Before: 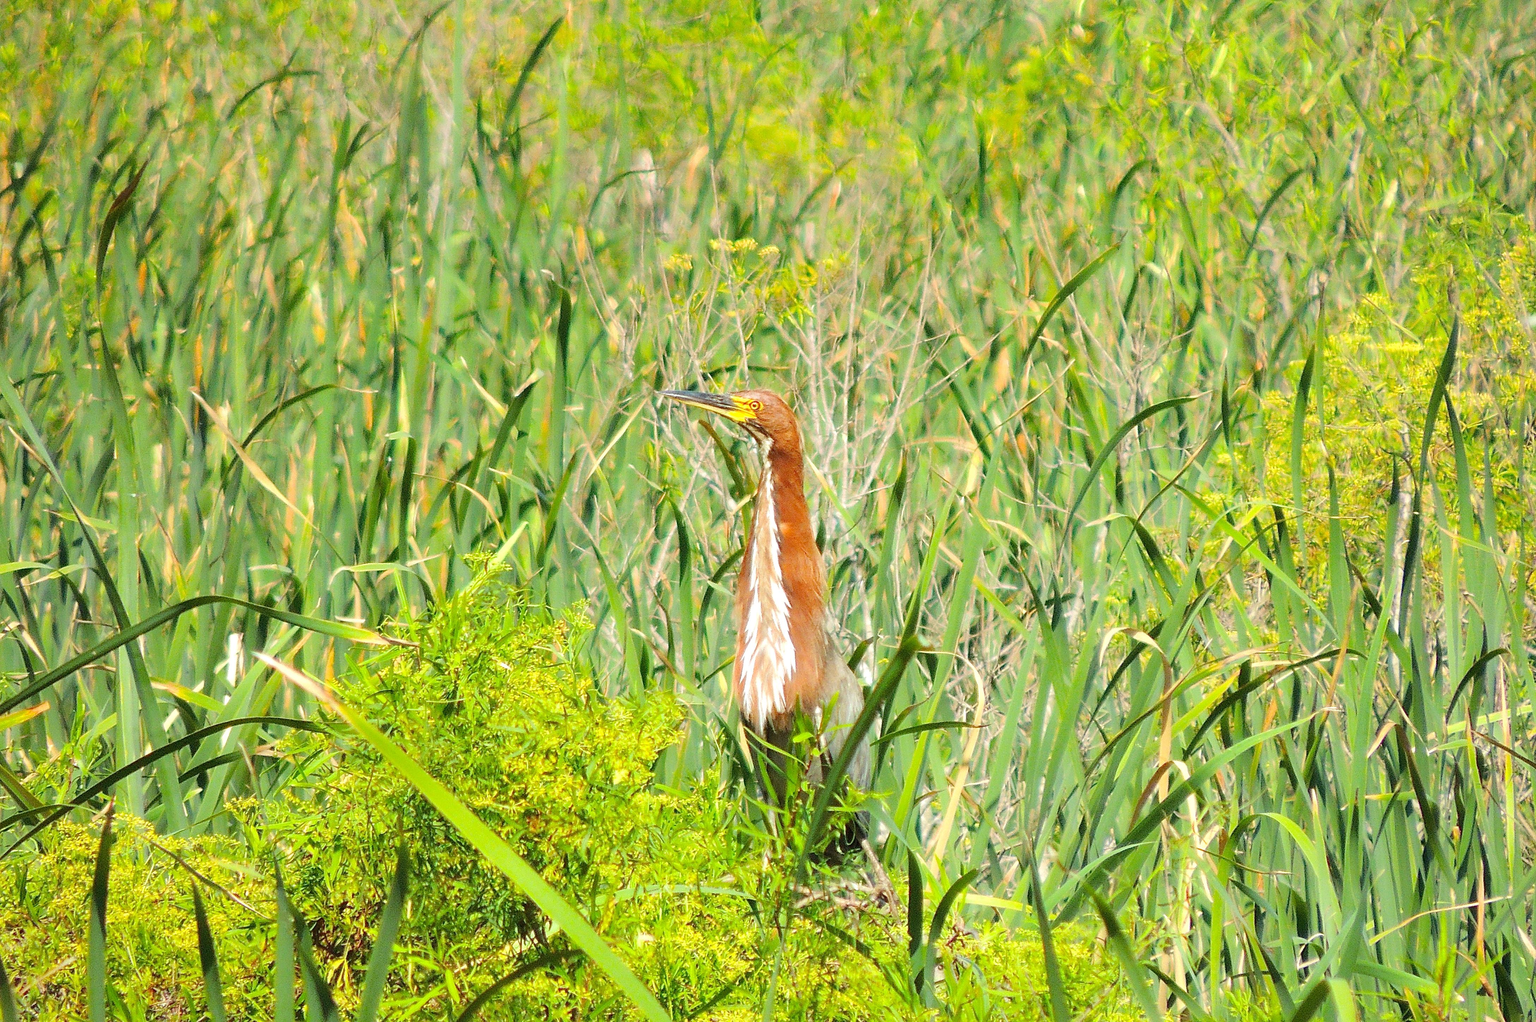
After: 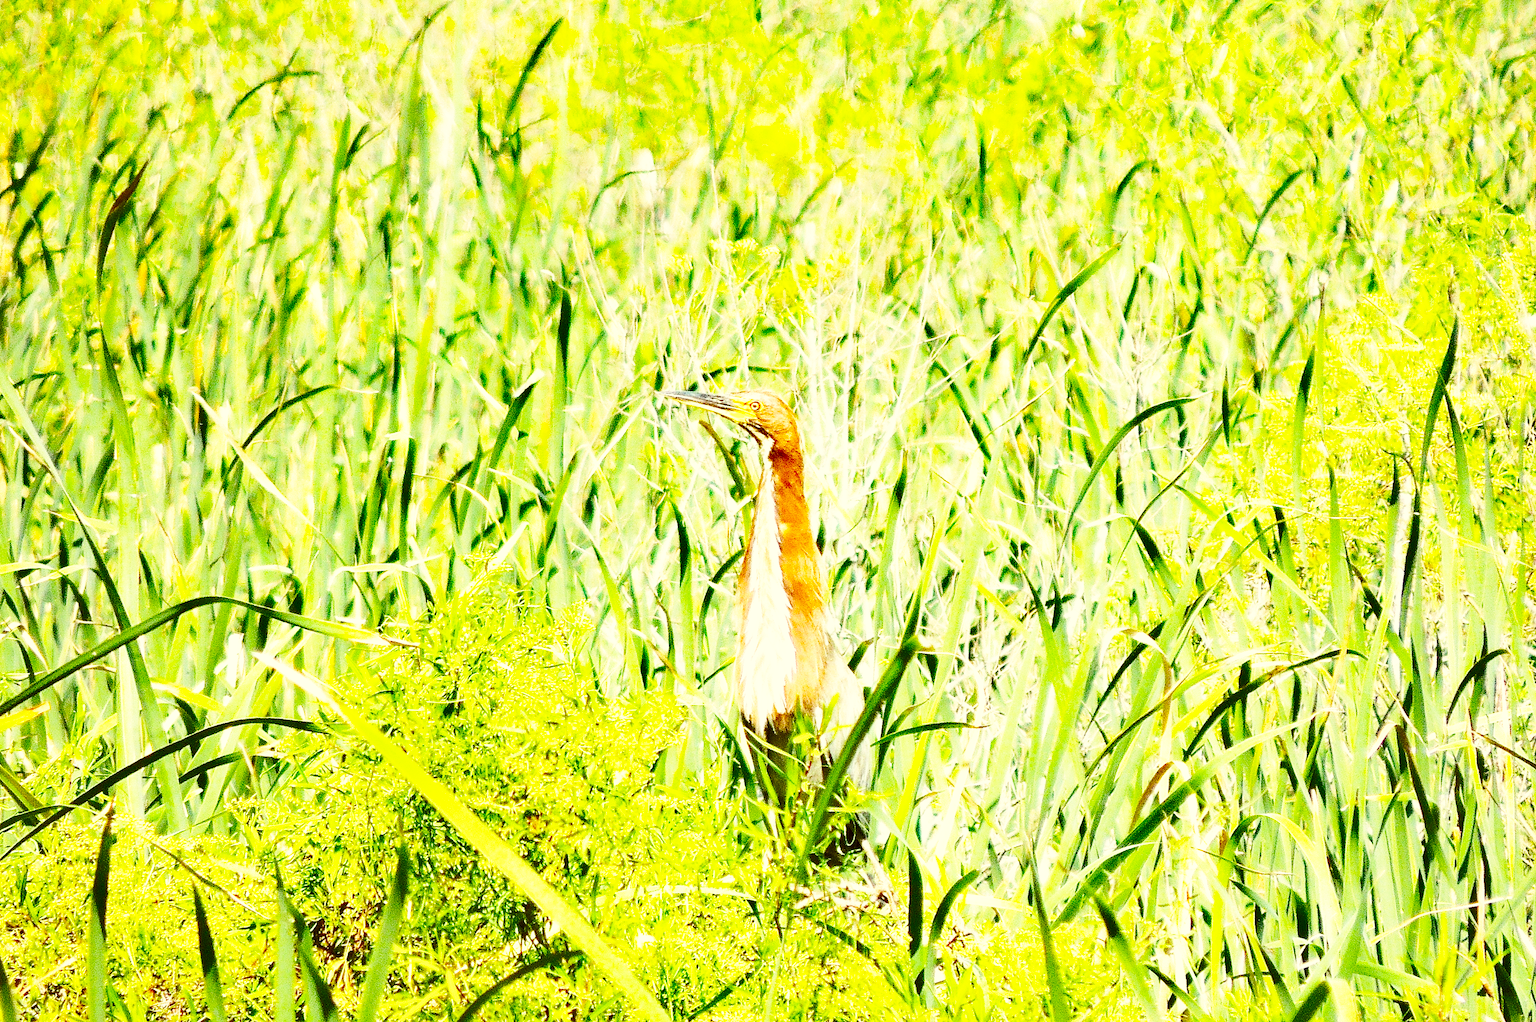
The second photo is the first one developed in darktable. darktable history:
base curve: curves: ch0 [(0, 0) (0.007, 0.004) (0.027, 0.03) (0.046, 0.07) (0.207, 0.54) (0.442, 0.872) (0.673, 0.972) (1, 1)], preserve colors none
shadows and highlights: low approximation 0.01, soften with gaussian
tone equalizer: -8 EV -0.44 EV, -7 EV -0.397 EV, -6 EV -0.315 EV, -5 EV -0.211 EV, -3 EV 0.245 EV, -2 EV 0.334 EV, -1 EV 0.371 EV, +0 EV 0.417 EV
color correction: highlights a* -1.83, highlights b* 10.48, shadows a* 0.609, shadows b* 19.87
